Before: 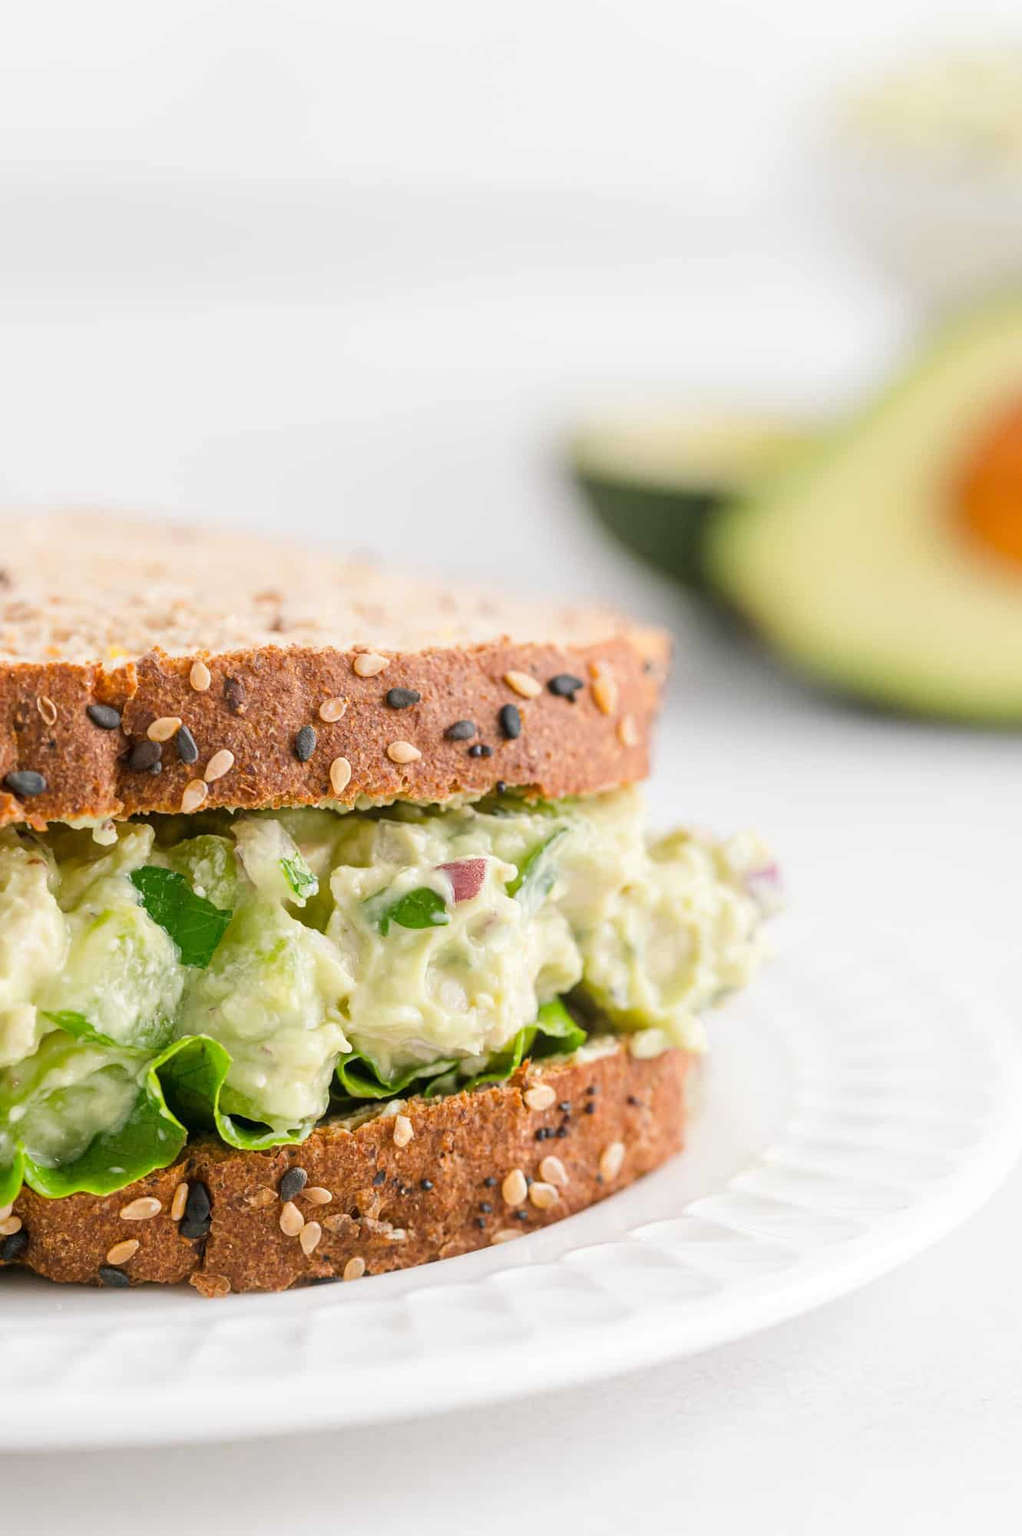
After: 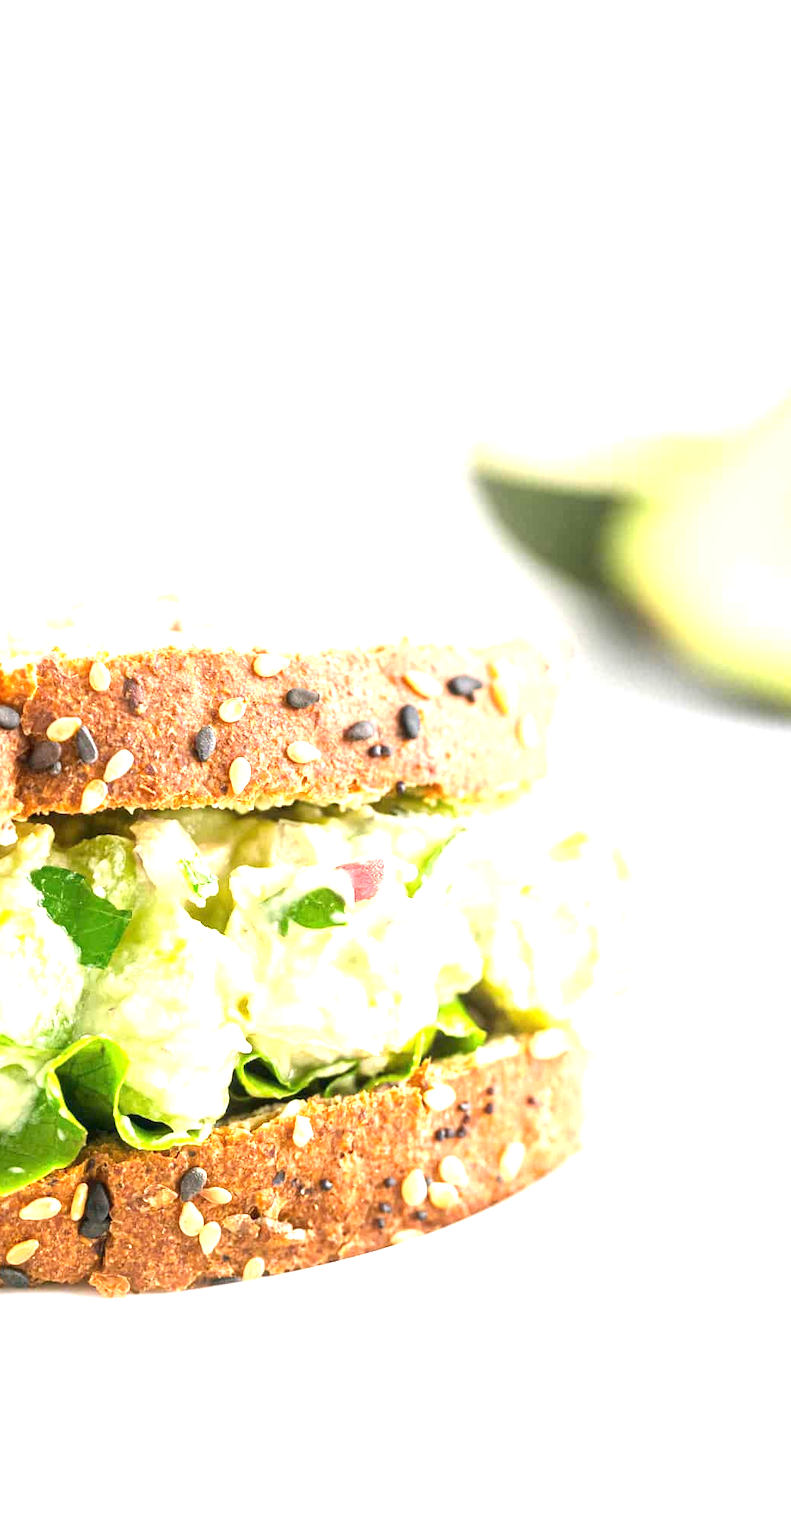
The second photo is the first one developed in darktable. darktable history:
crop: left 9.847%, right 12.726%
exposure: black level correction 0, exposure 1.465 EV, compensate highlight preservation false
